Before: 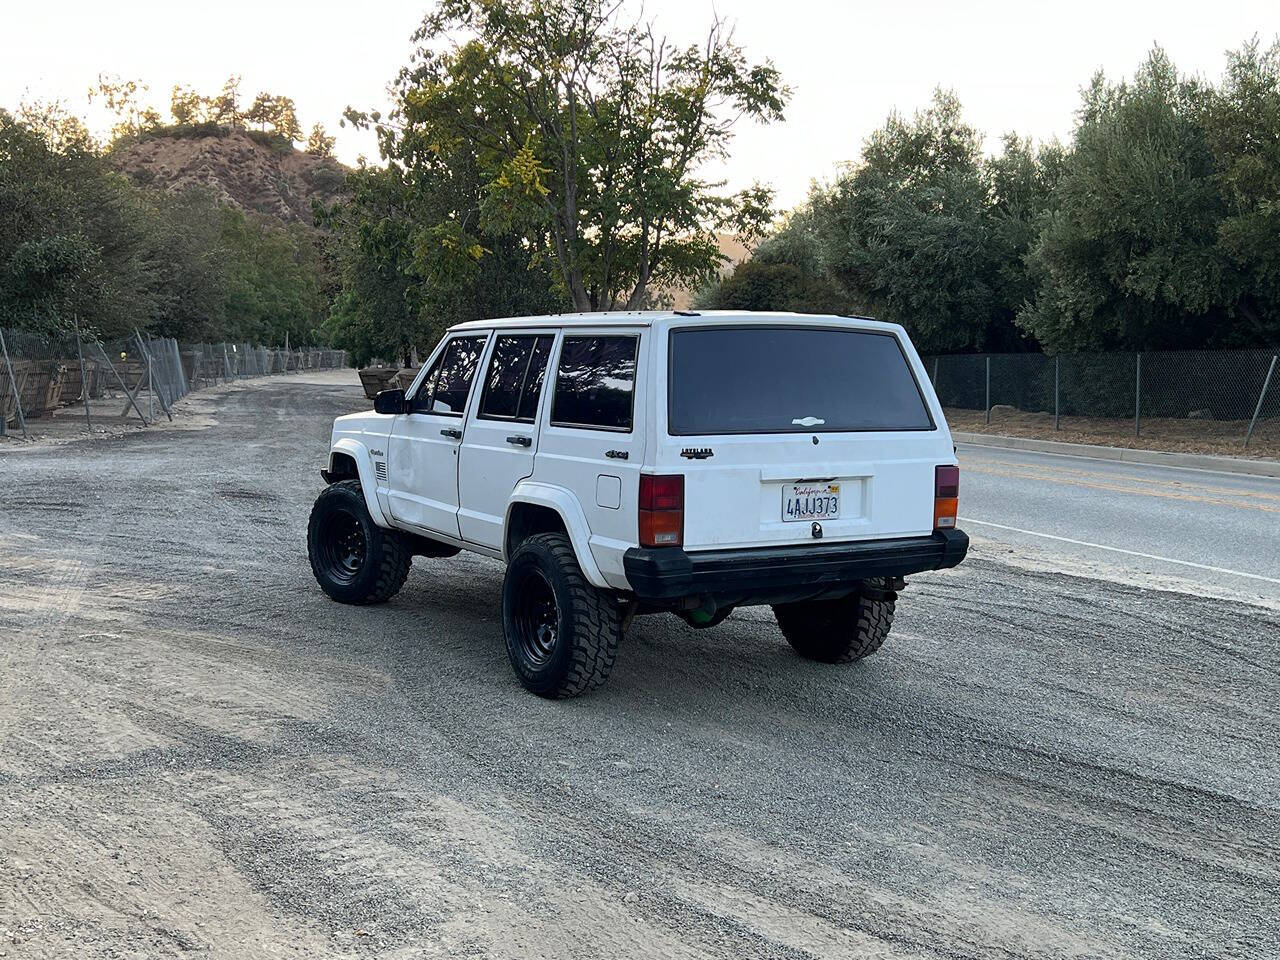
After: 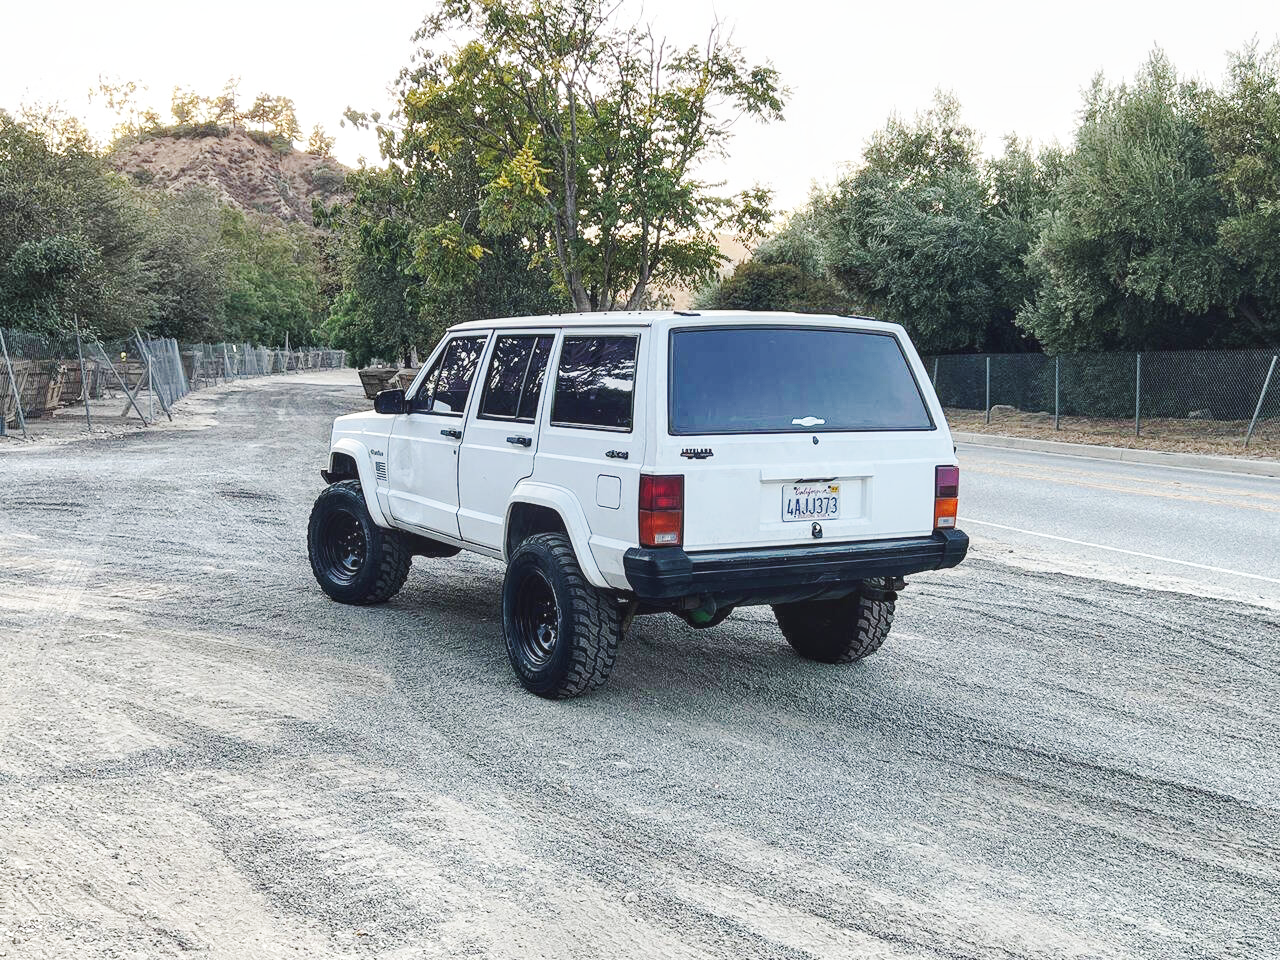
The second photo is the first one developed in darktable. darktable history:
color calibration: illuminant same as pipeline (D50), adaptation XYZ, x 0.347, y 0.359, temperature 5015.06 K
local contrast: on, module defaults
base curve: curves: ch0 [(0, 0.007) (0.028, 0.063) (0.121, 0.311) (0.46, 0.743) (0.859, 0.957) (1, 1)], preserve colors none
